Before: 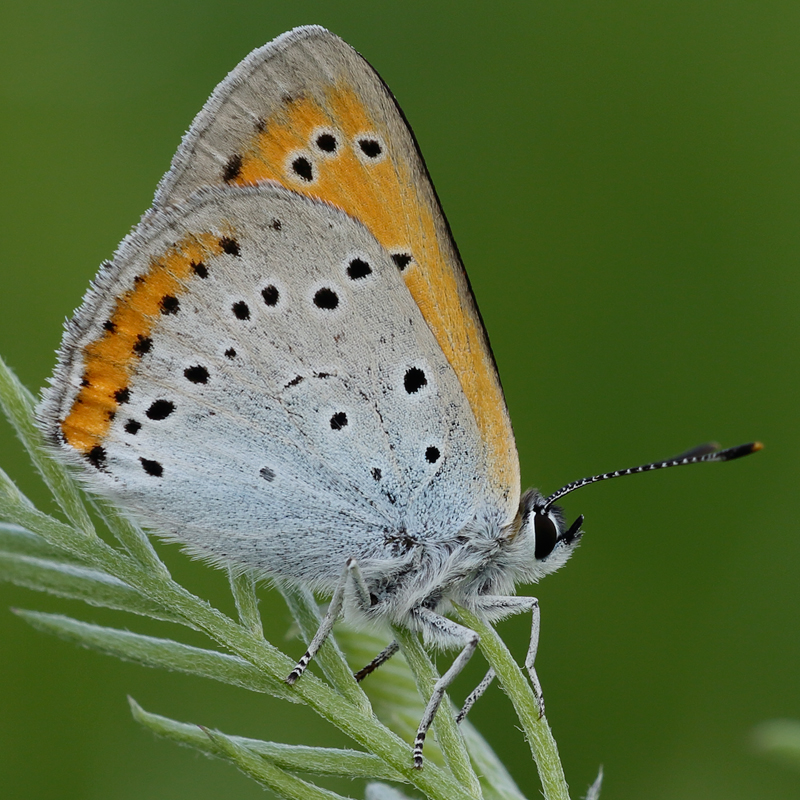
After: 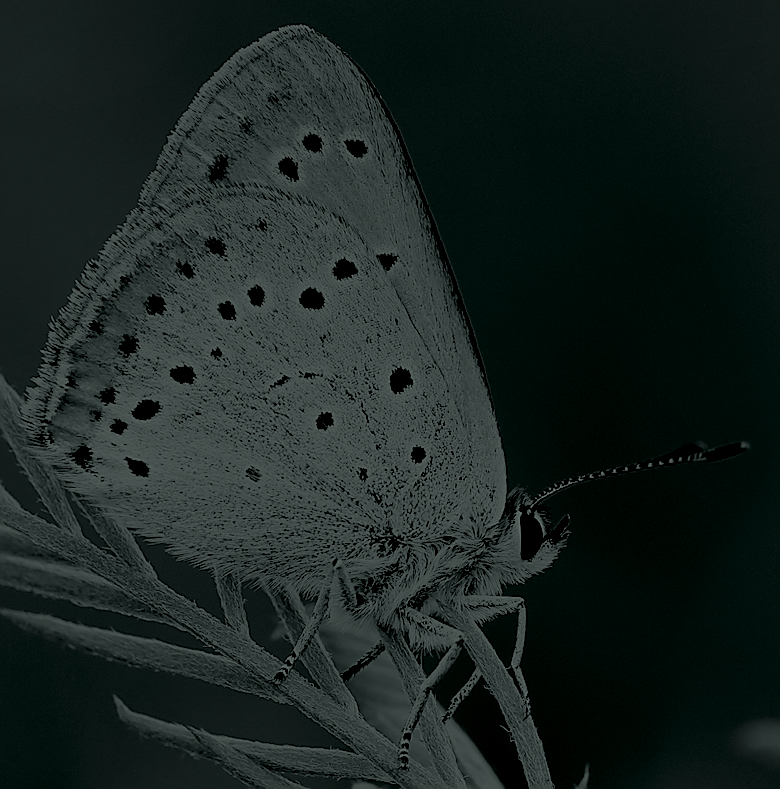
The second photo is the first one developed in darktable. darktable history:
contrast brightness saturation: contrast 0.1, saturation -0.36
rgb levels: levels [[0.01, 0.419, 0.839], [0, 0.5, 1], [0, 0.5, 1]]
tone curve: curves: ch0 [(0, 0) (0.003, 0.003) (0.011, 0.009) (0.025, 0.018) (0.044, 0.027) (0.069, 0.034) (0.1, 0.043) (0.136, 0.056) (0.177, 0.084) (0.224, 0.138) (0.277, 0.203) (0.335, 0.329) (0.399, 0.451) (0.468, 0.572) (0.543, 0.671) (0.623, 0.754) (0.709, 0.821) (0.801, 0.88) (0.898, 0.938) (1, 1)], preserve colors none
crop and rotate: left 1.774%, right 0.633%, bottom 1.28%
white balance: emerald 1
sharpen: radius 1.4, amount 1.25, threshold 0.7
color zones: curves: ch0 [(0, 0.5) (0.125, 0.4) (0.25, 0.5) (0.375, 0.4) (0.5, 0.4) (0.625, 0.35) (0.75, 0.35) (0.875, 0.5)]; ch1 [(0, 0.35) (0.125, 0.45) (0.25, 0.35) (0.375, 0.35) (0.5, 0.35) (0.625, 0.35) (0.75, 0.45) (0.875, 0.35)]; ch2 [(0, 0.6) (0.125, 0.5) (0.25, 0.5) (0.375, 0.6) (0.5, 0.6) (0.625, 0.5) (0.75, 0.5) (0.875, 0.5)]
colorize: hue 90°, saturation 19%, lightness 1.59%, version 1
